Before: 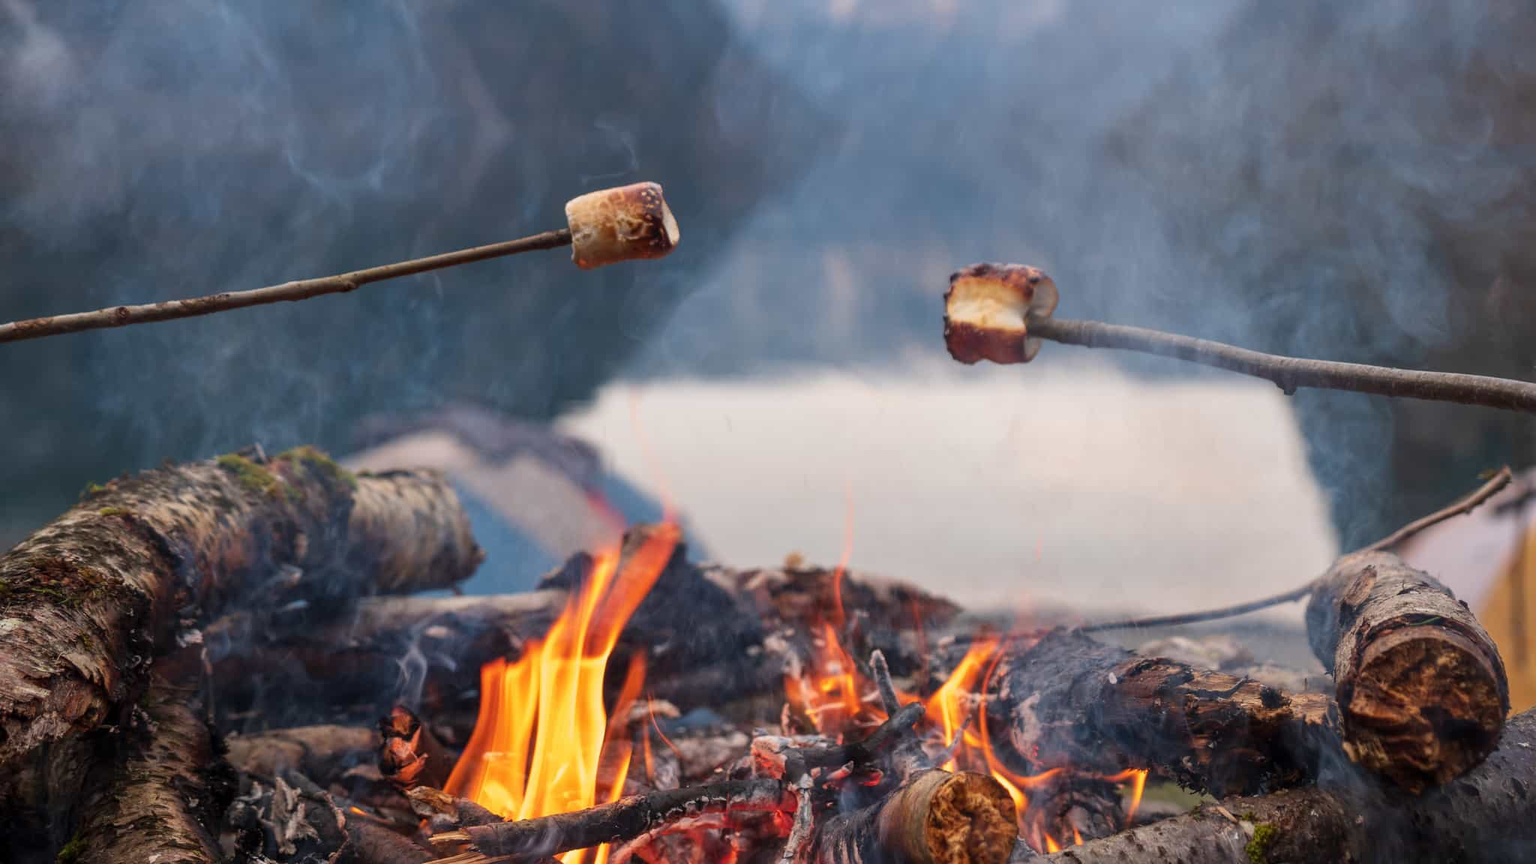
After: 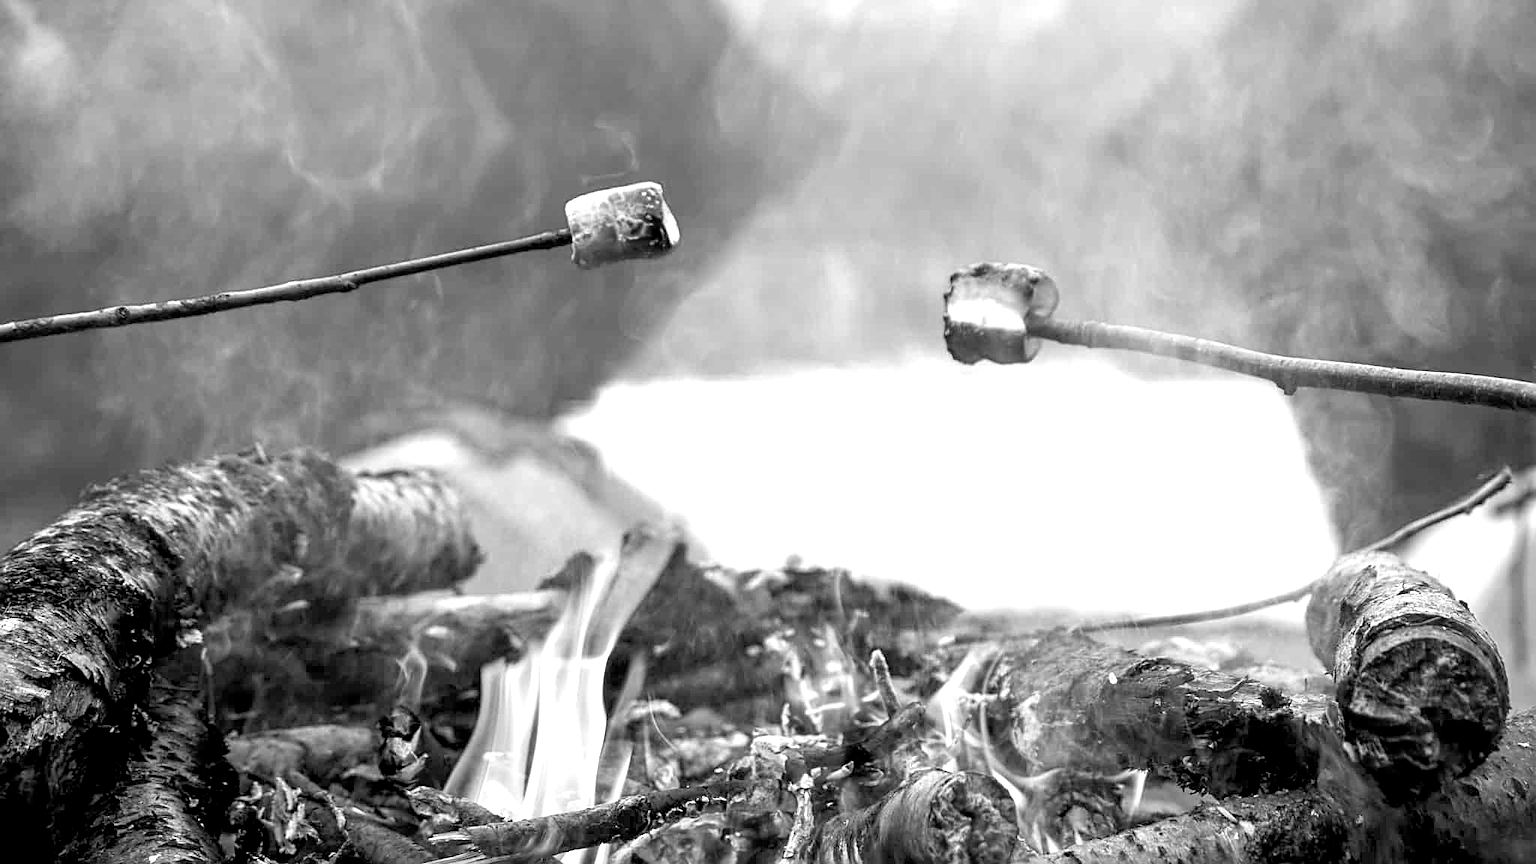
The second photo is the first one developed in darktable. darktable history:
exposure: black level correction 0.009, exposure 1.414 EV, compensate highlight preservation false
color calibration: output gray [0.18, 0.41, 0.41, 0], gray › normalize channels true, illuminant same as pipeline (D50), adaptation XYZ, x 0.346, y 0.359, temperature 5018.66 K, gamut compression 0.017
sharpen: on, module defaults
